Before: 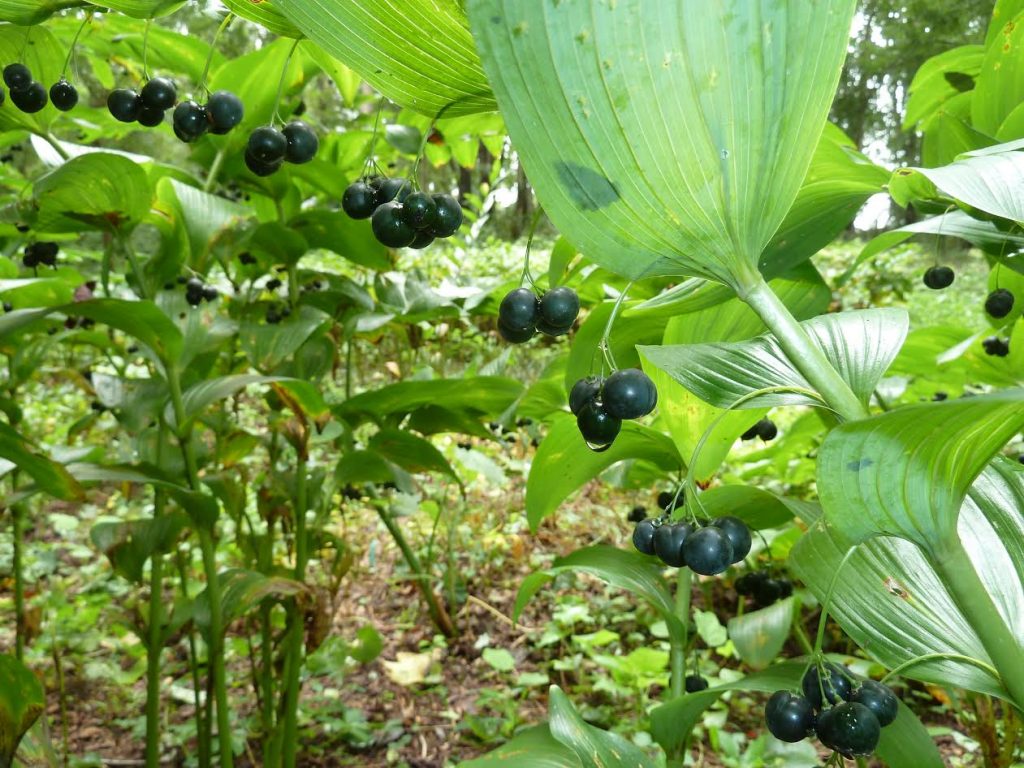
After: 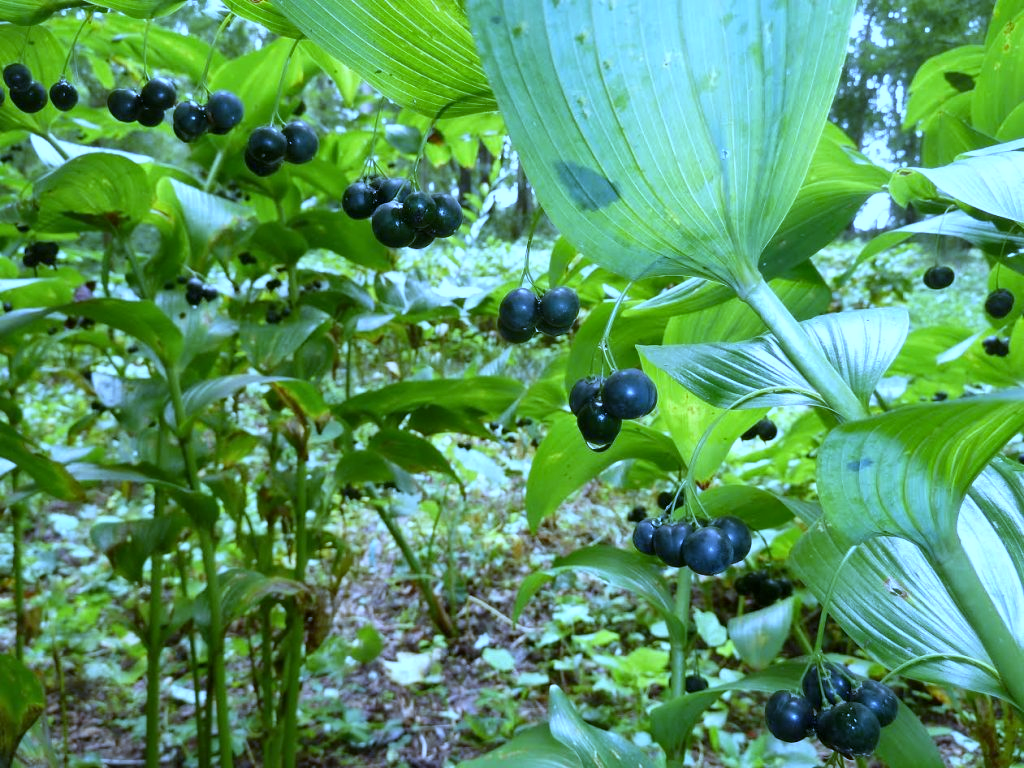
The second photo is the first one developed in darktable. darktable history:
white balance: red 0.766, blue 1.537
local contrast: mode bilateral grid, contrast 20, coarseness 50, detail 120%, midtone range 0.2
